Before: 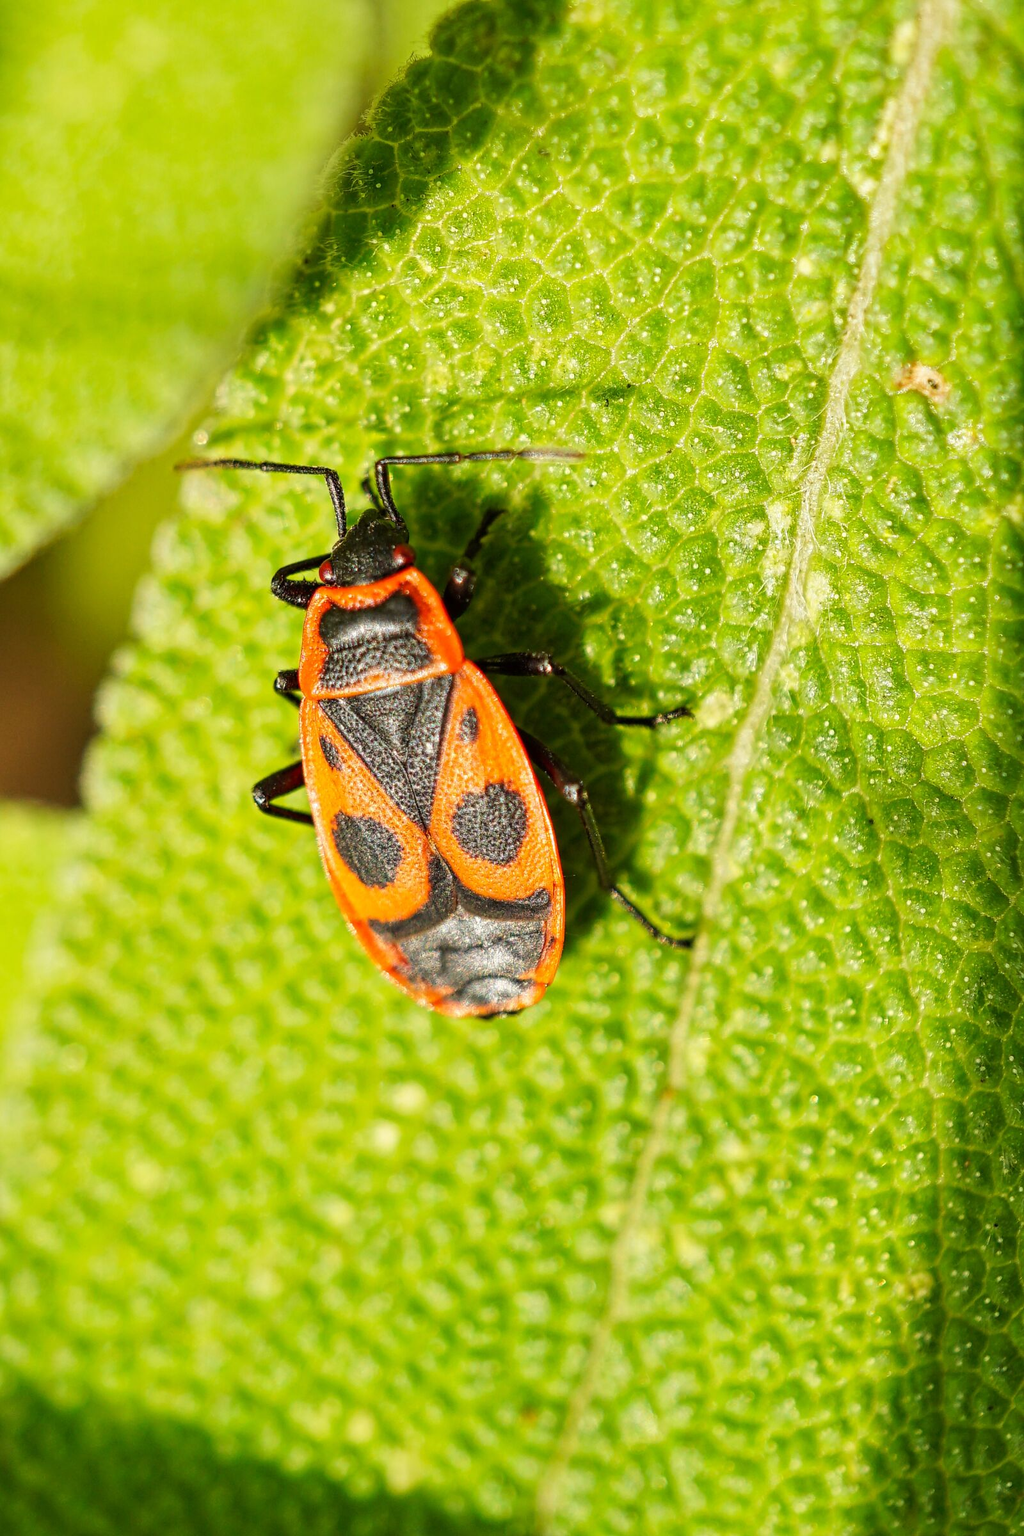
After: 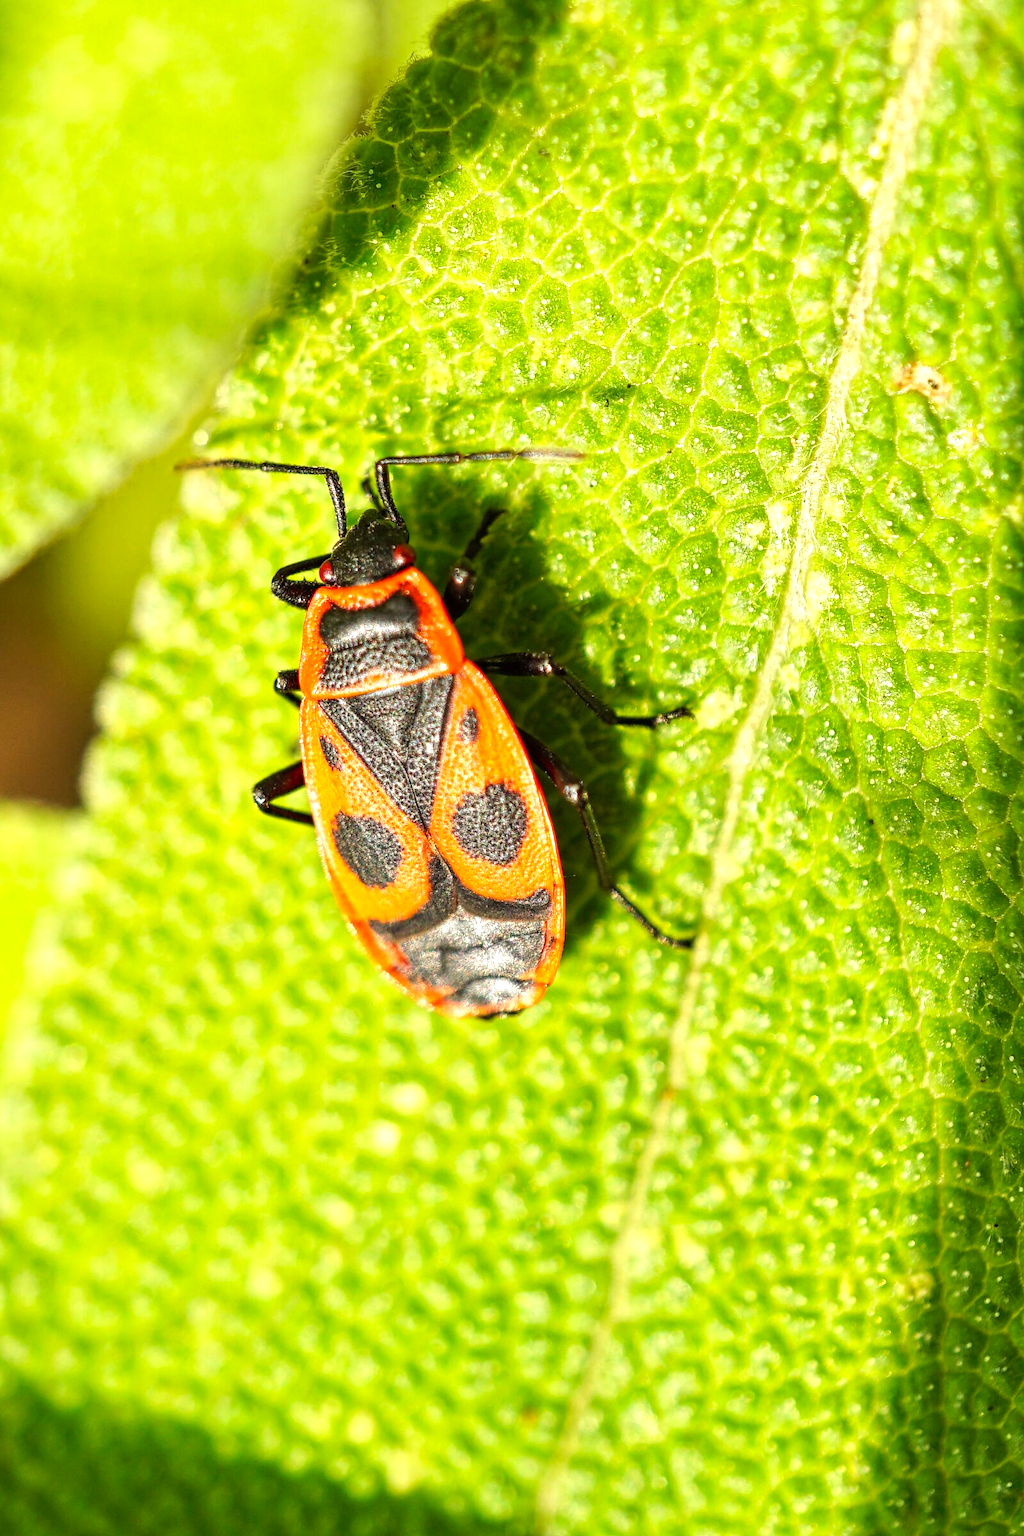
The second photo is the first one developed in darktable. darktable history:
levels: black 8.58%, white 90.69%, levels [0, 0.43, 0.859]
